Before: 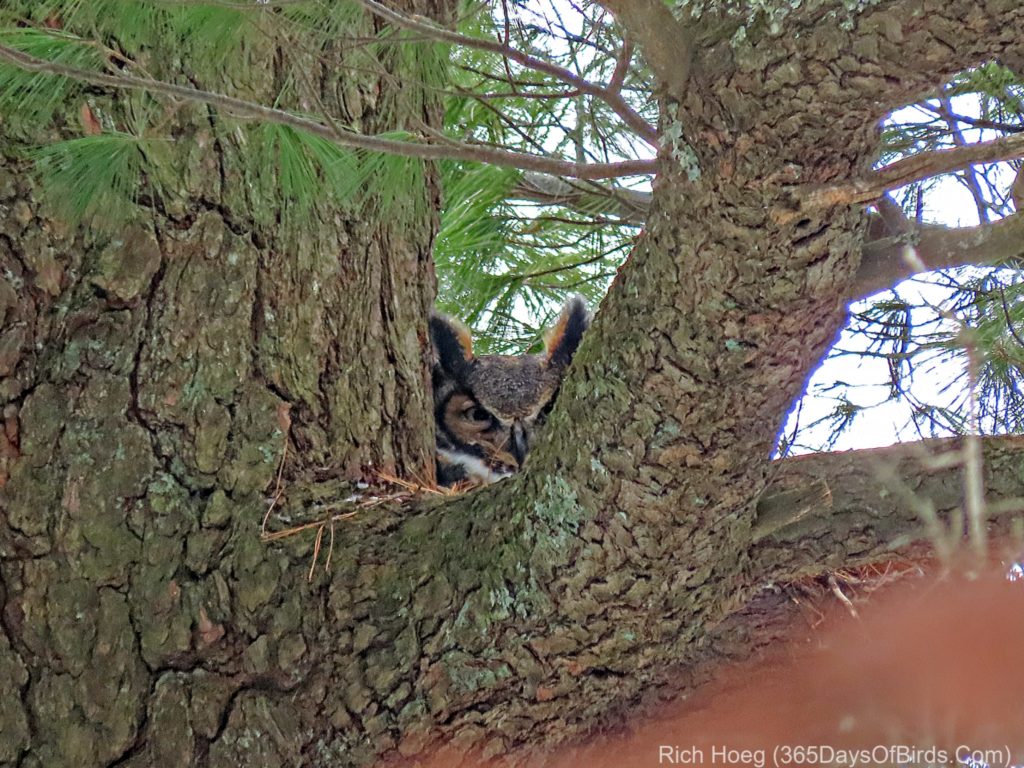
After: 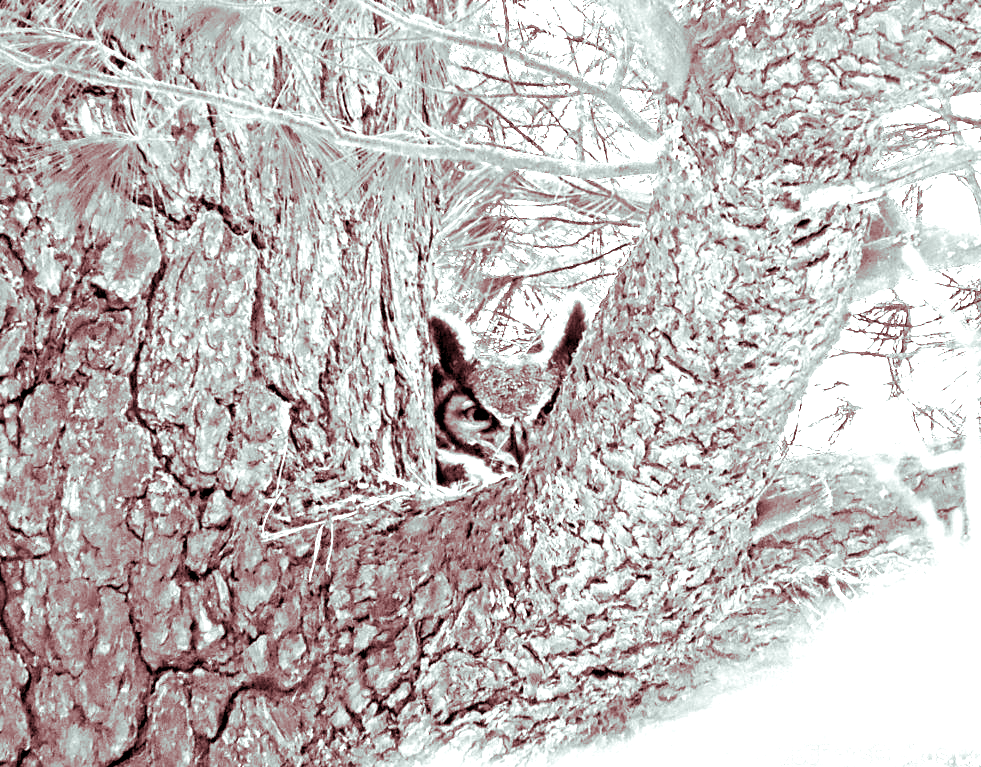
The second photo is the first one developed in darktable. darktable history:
colorize: hue 90°, saturation 19%, lightness 1.59%, version 1
exposure: black level correction 0.001, exposure 1.822 EV, compensate exposure bias true, compensate highlight preservation false
crop: right 4.126%, bottom 0.031%
split-toning: highlights › saturation 0, balance -61.83
white balance: red 4.26, blue 1.802
color correction: saturation 2.15
tone equalizer: -8 EV -0.75 EV, -7 EV -0.7 EV, -6 EV -0.6 EV, -5 EV -0.4 EV, -3 EV 0.4 EV, -2 EV 0.6 EV, -1 EV 0.7 EV, +0 EV 0.75 EV, edges refinement/feathering 500, mask exposure compensation -1.57 EV, preserve details no
